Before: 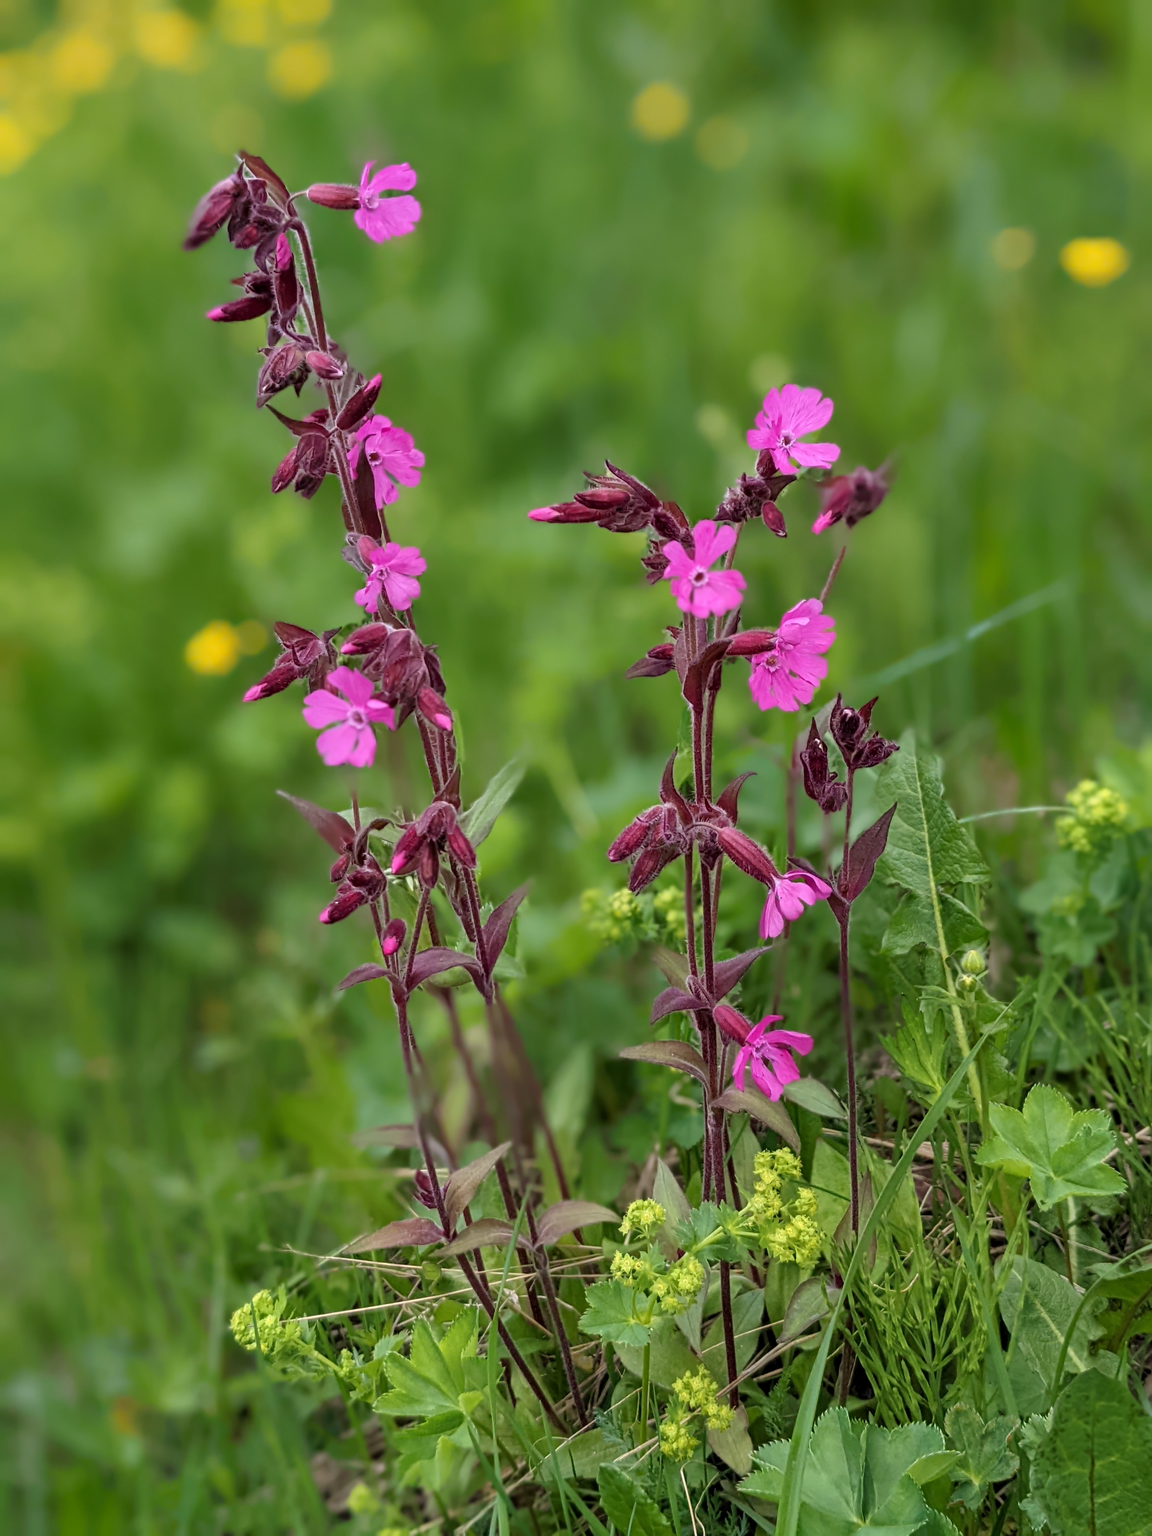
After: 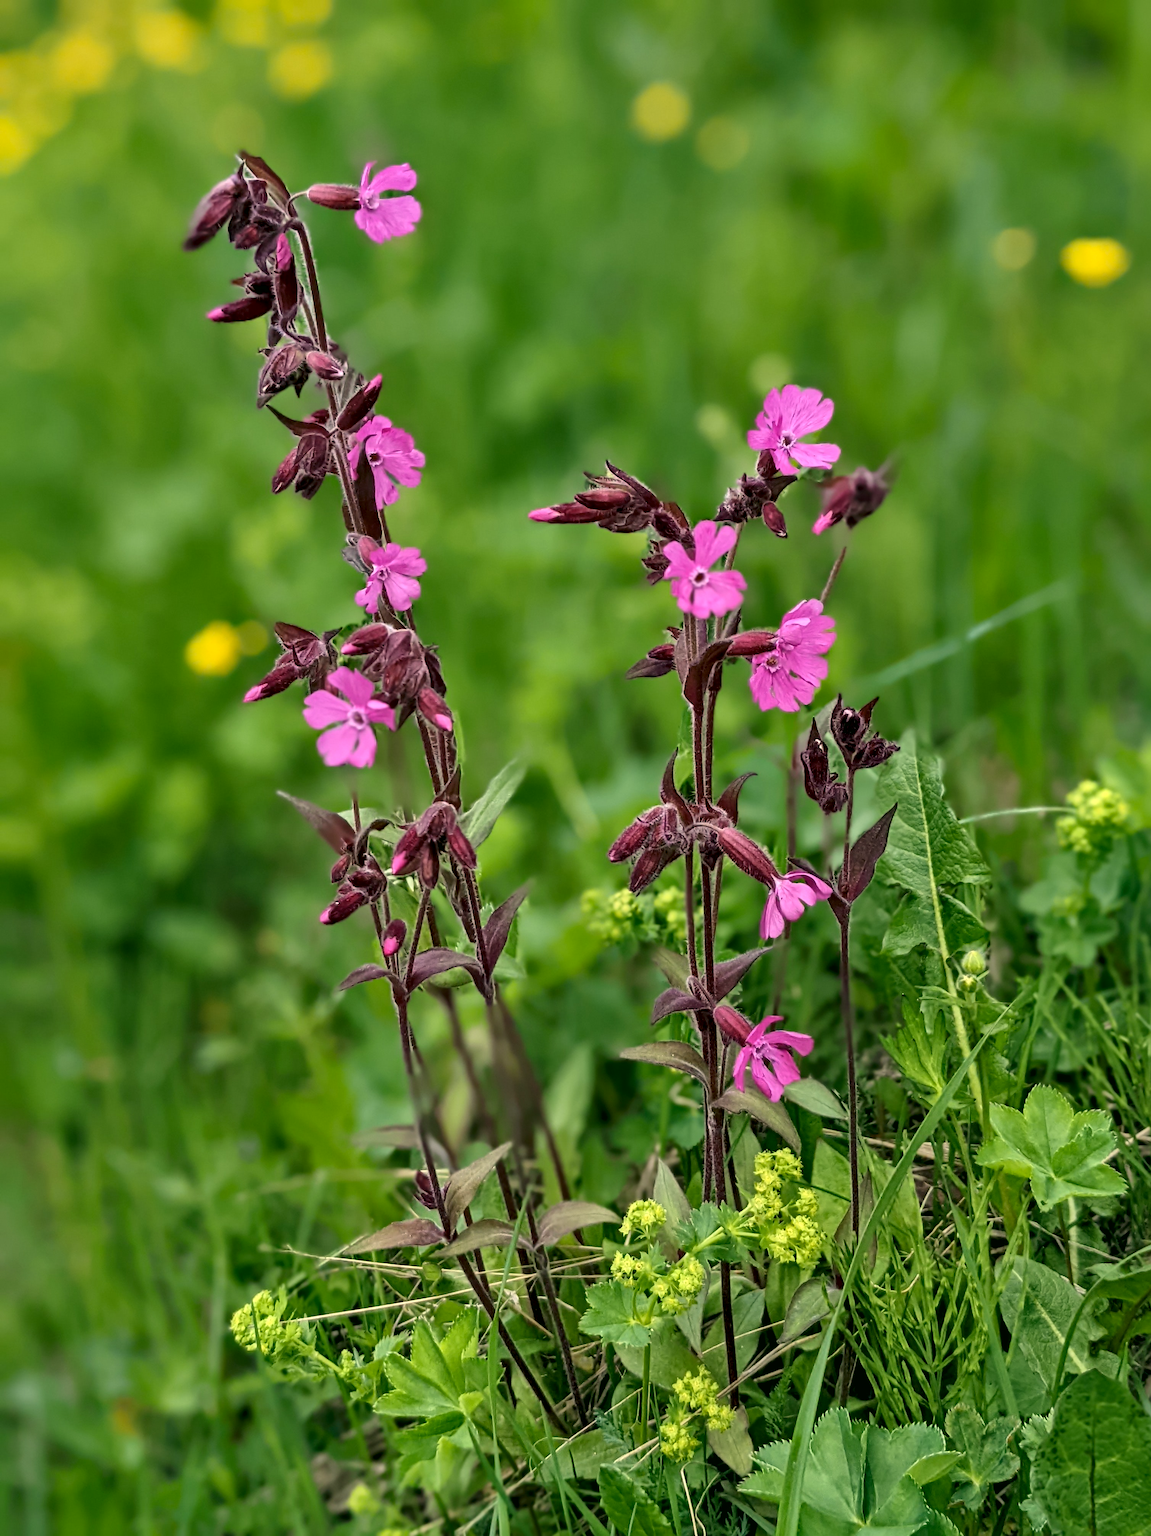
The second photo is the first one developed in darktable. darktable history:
local contrast: mode bilateral grid, contrast 25, coarseness 47, detail 151%, midtone range 0.2
color correction: highlights a* -0.551, highlights b* 9.58, shadows a* -9.34, shadows b* 1.41
